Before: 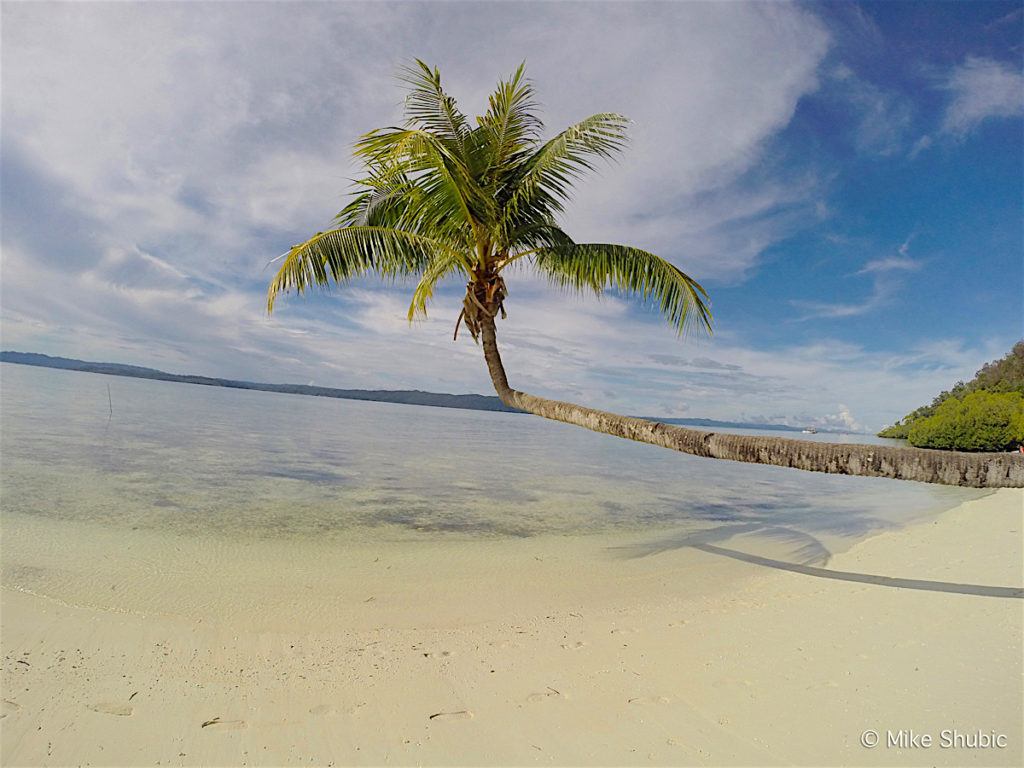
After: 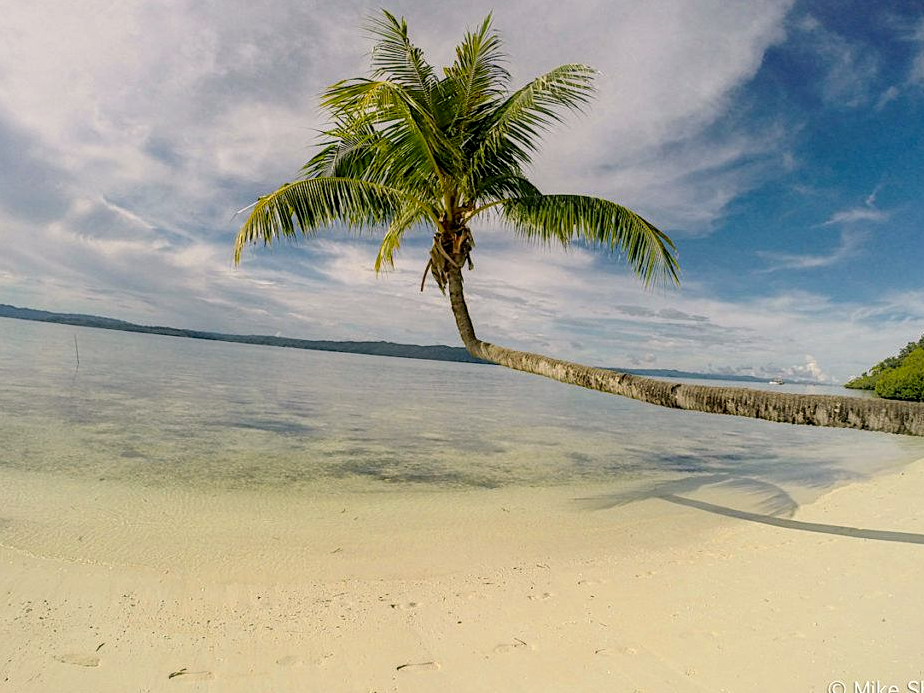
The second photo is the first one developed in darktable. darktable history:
crop: left 3.305%, top 6.436%, right 6.389%, bottom 3.258%
tone equalizer: on, module defaults
color correction: highlights a* 4.02, highlights b* 4.98, shadows a* -7.55, shadows b* 4.98
local contrast: detail 140%
shadows and highlights: shadows -70, highlights 35, soften with gaussian
